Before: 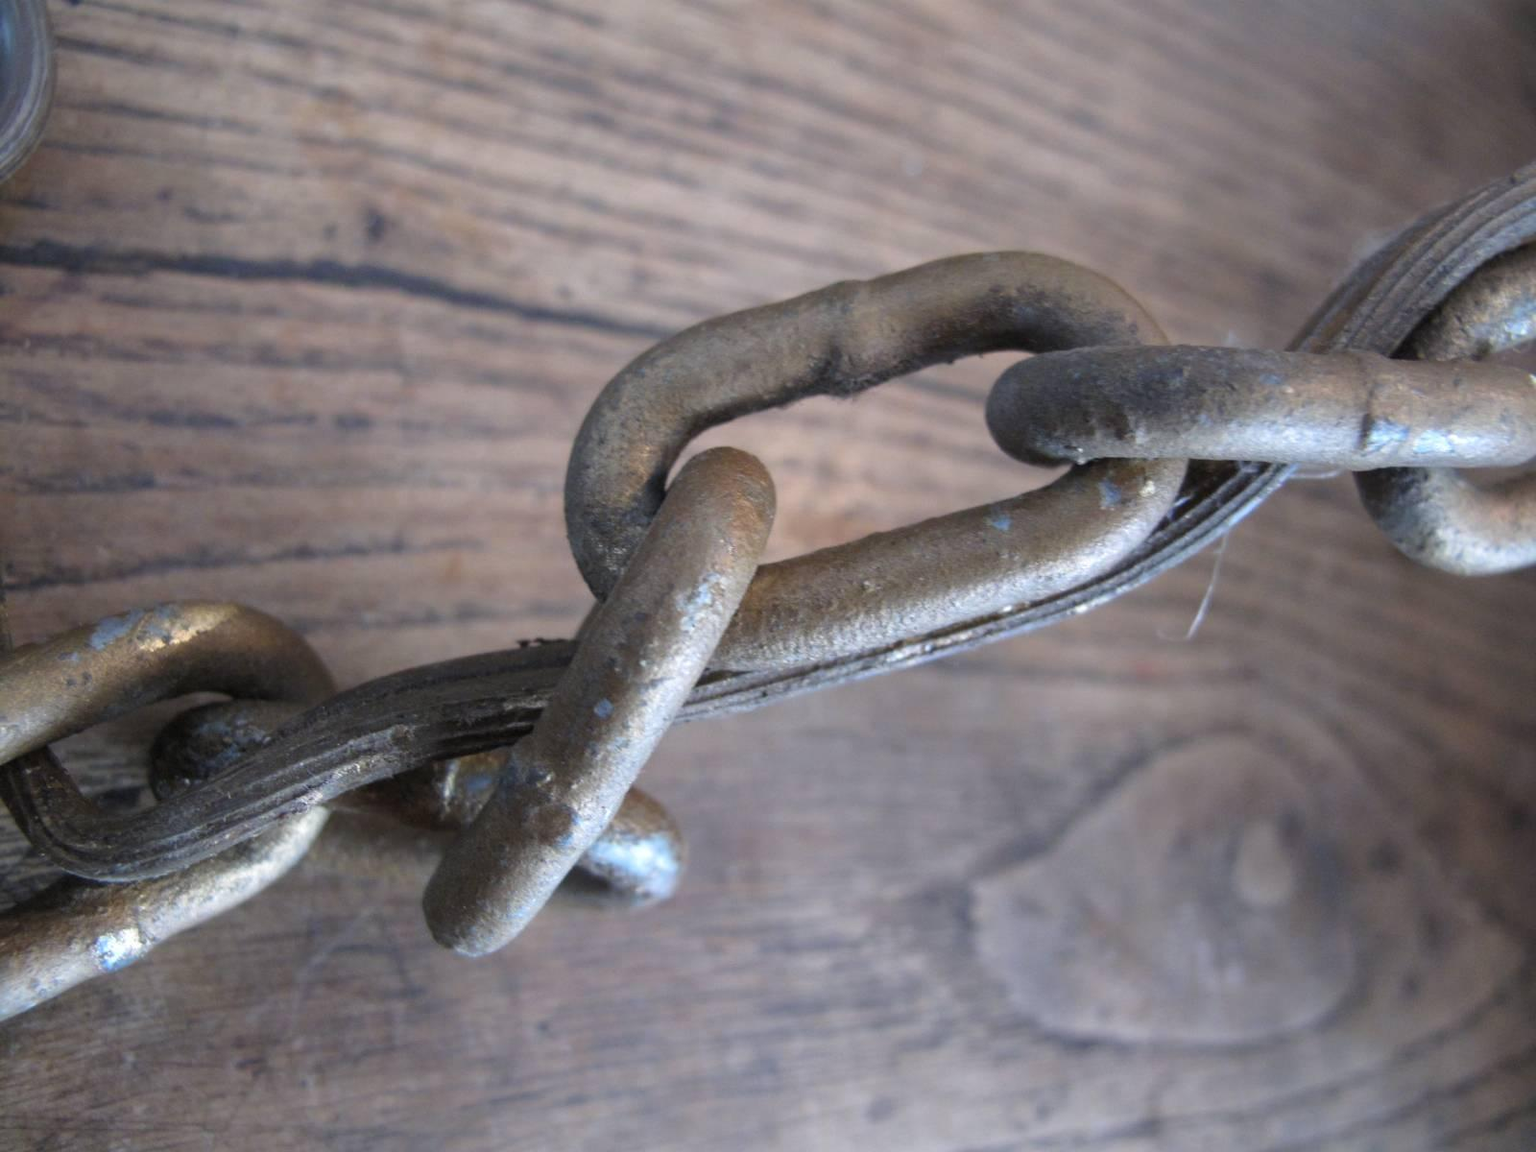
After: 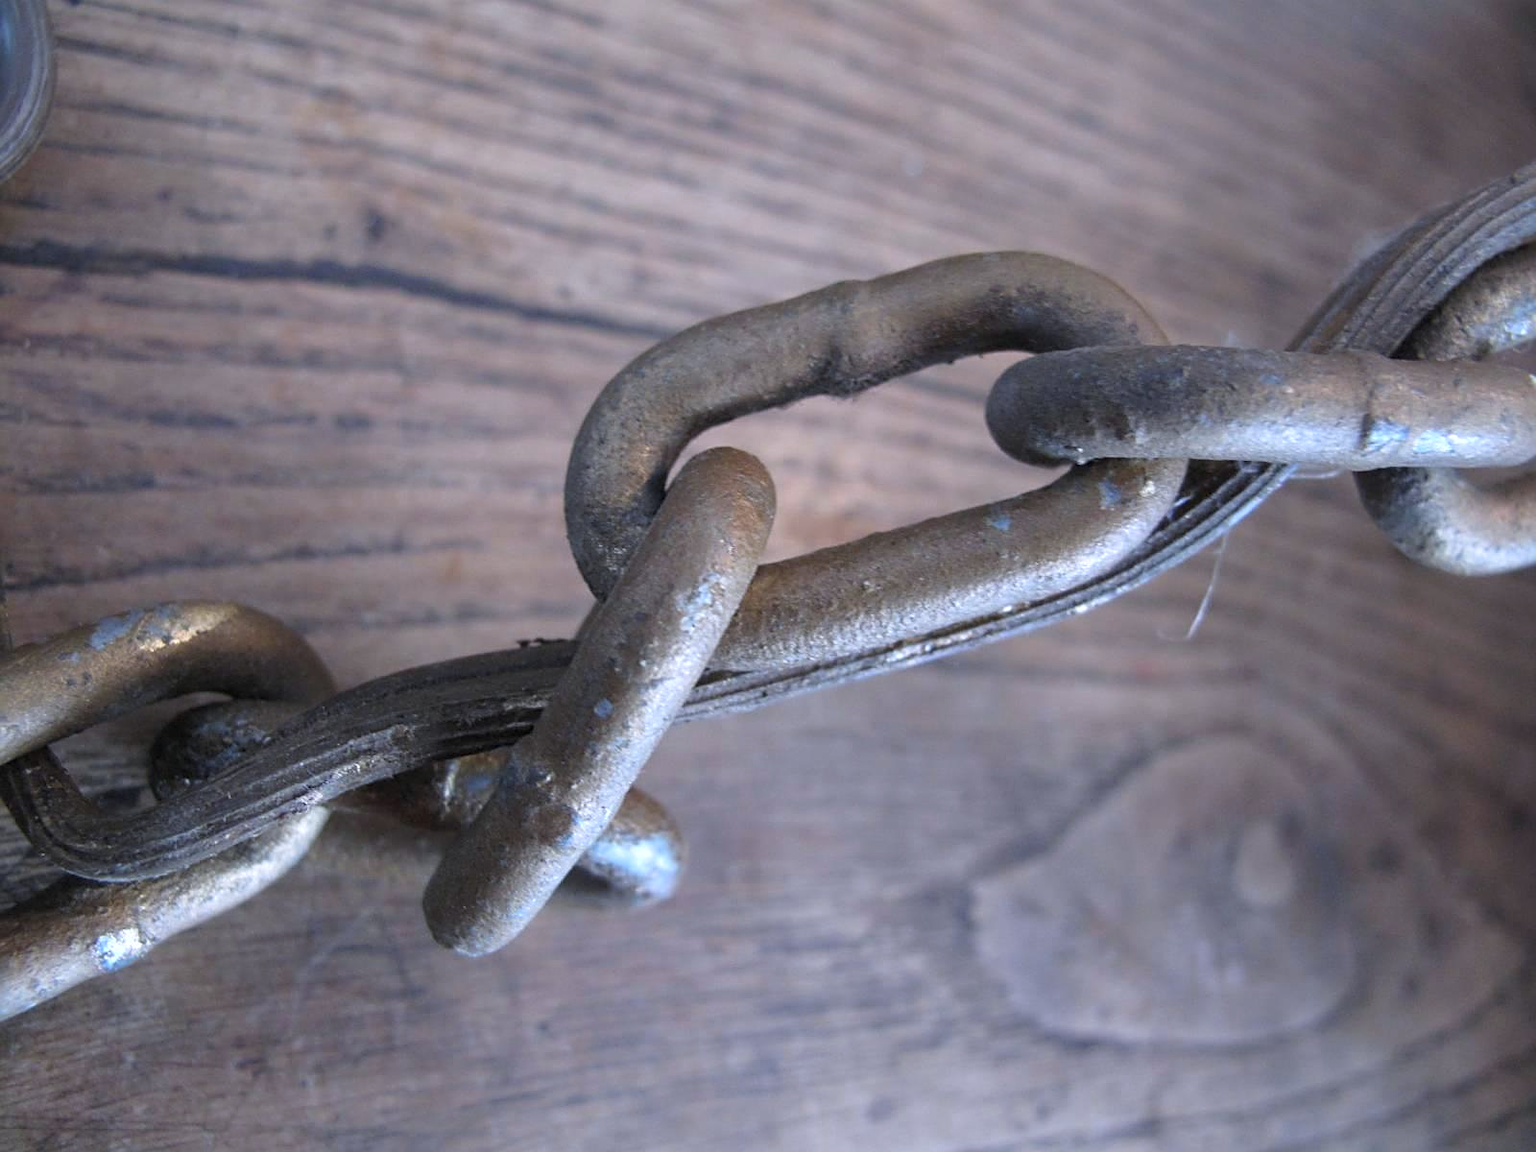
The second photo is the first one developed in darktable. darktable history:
sharpen: on, module defaults
color calibration: gray › normalize channels true, illuminant as shot in camera, x 0.358, y 0.373, temperature 4628.91 K, gamut compression 0.023
